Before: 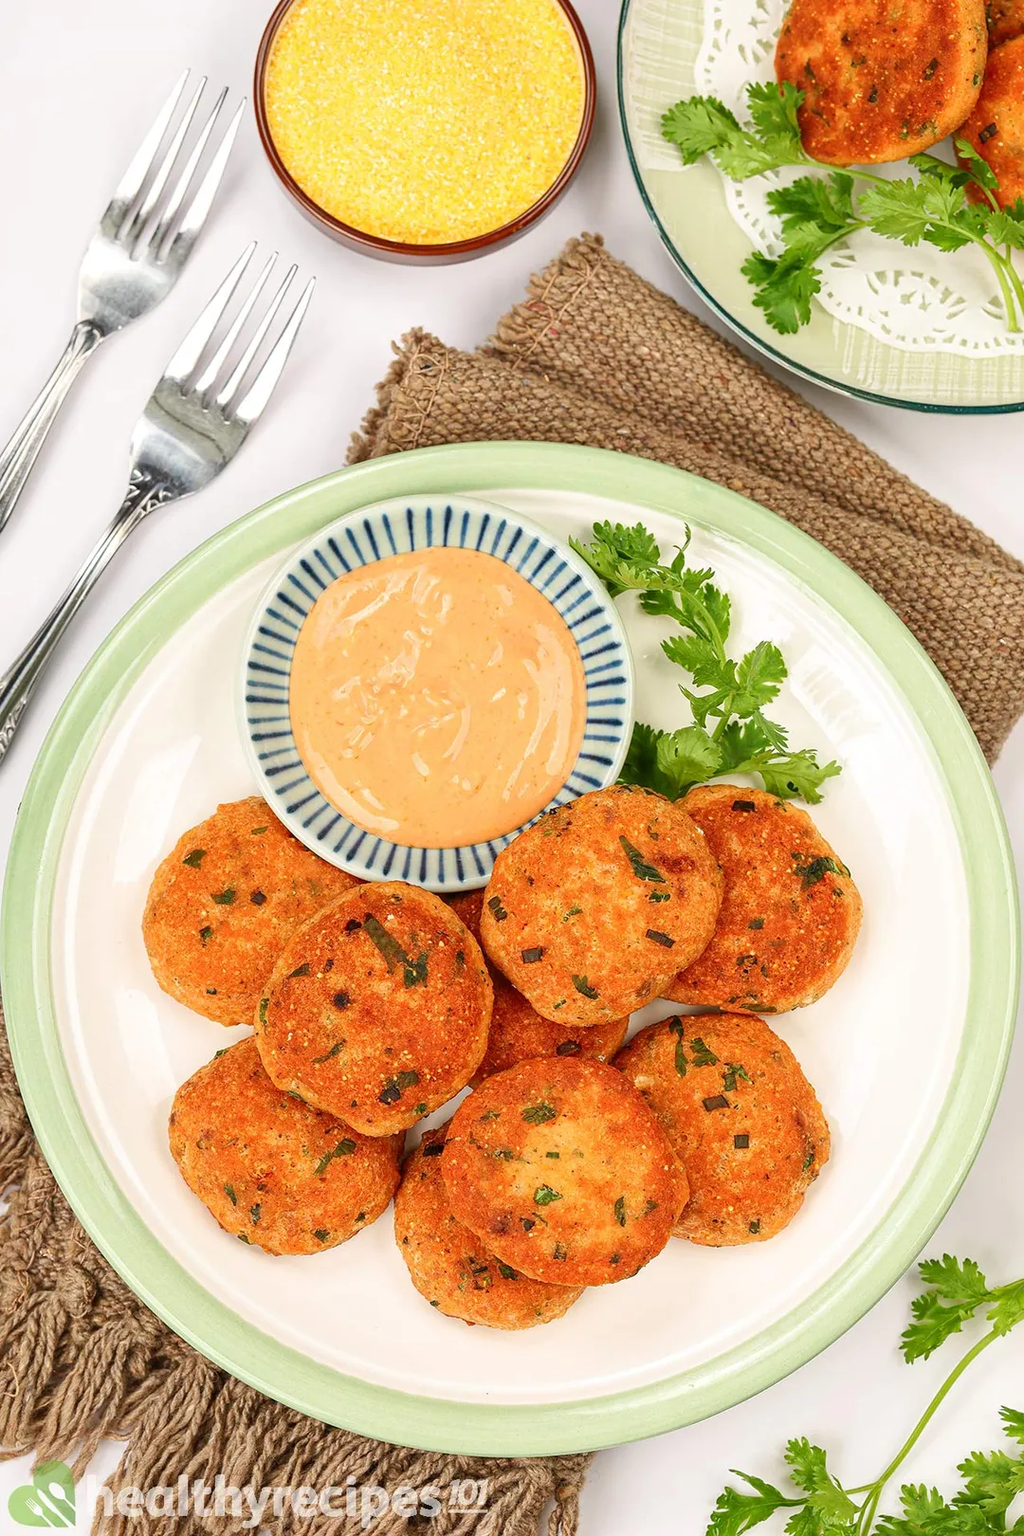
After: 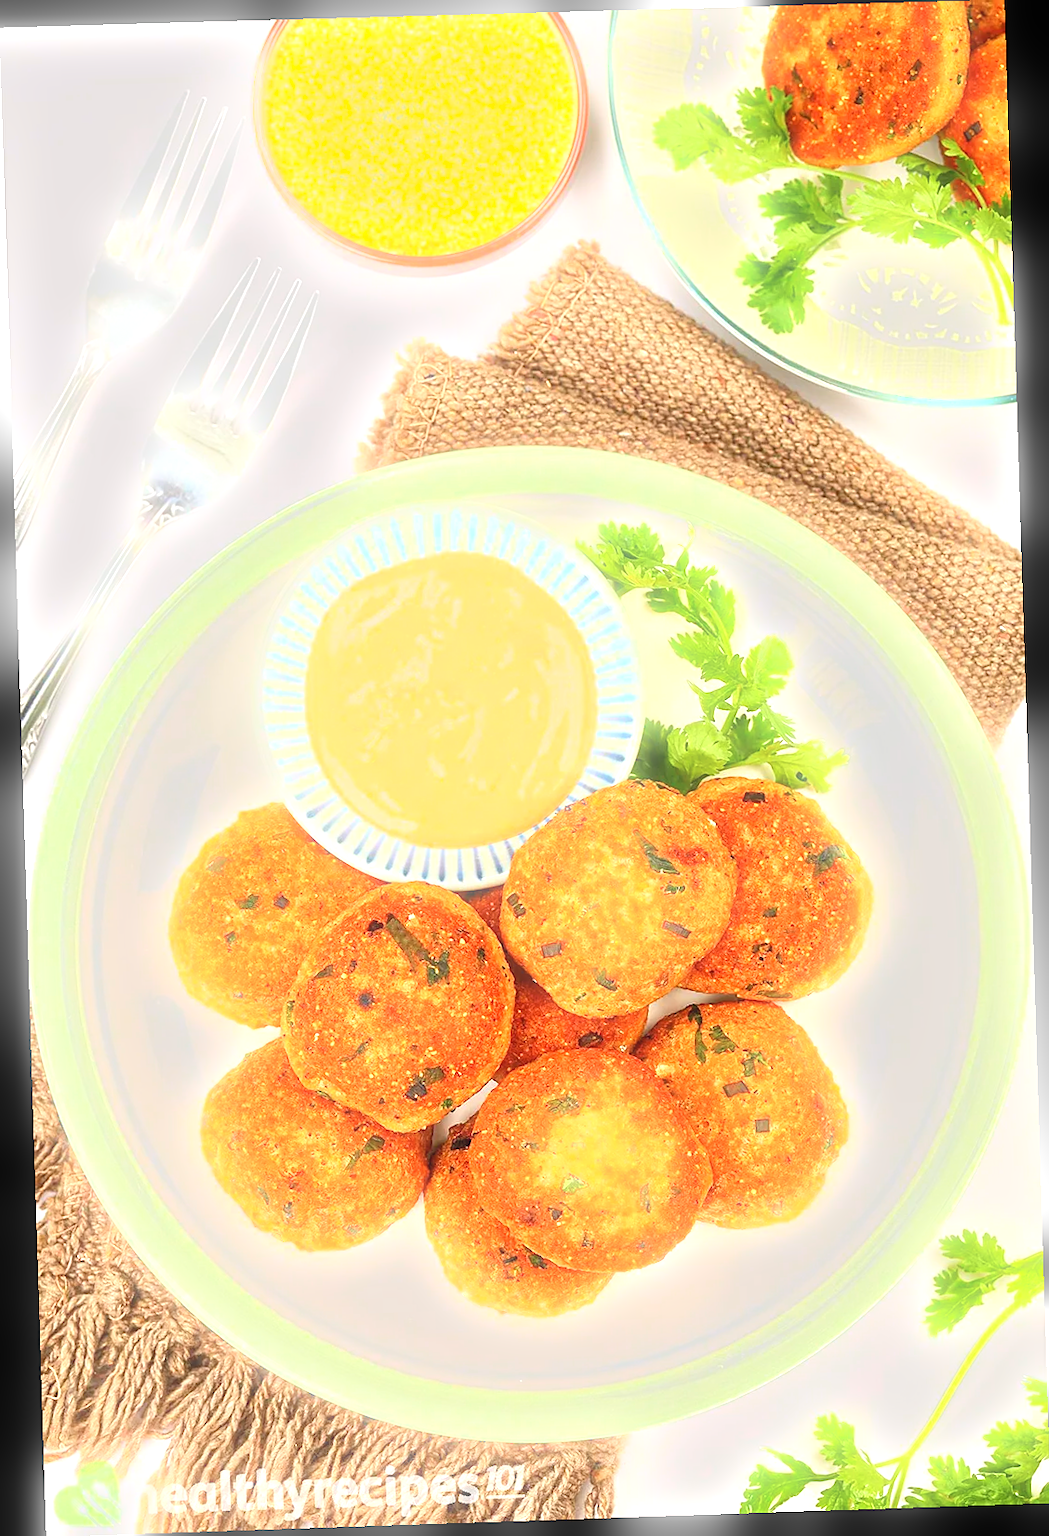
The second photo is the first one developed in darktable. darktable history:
bloom: size 5%, threshold 95%, strength 15%
exposure: exposure 0.935 EV, compensate highlight preservation false
sharpen: radius 1.864, amount 0.398, threshold 1.271
rotate and perspective: rotation -1.77°, lens shift (horizontal) 0.004, automatic cropping off
